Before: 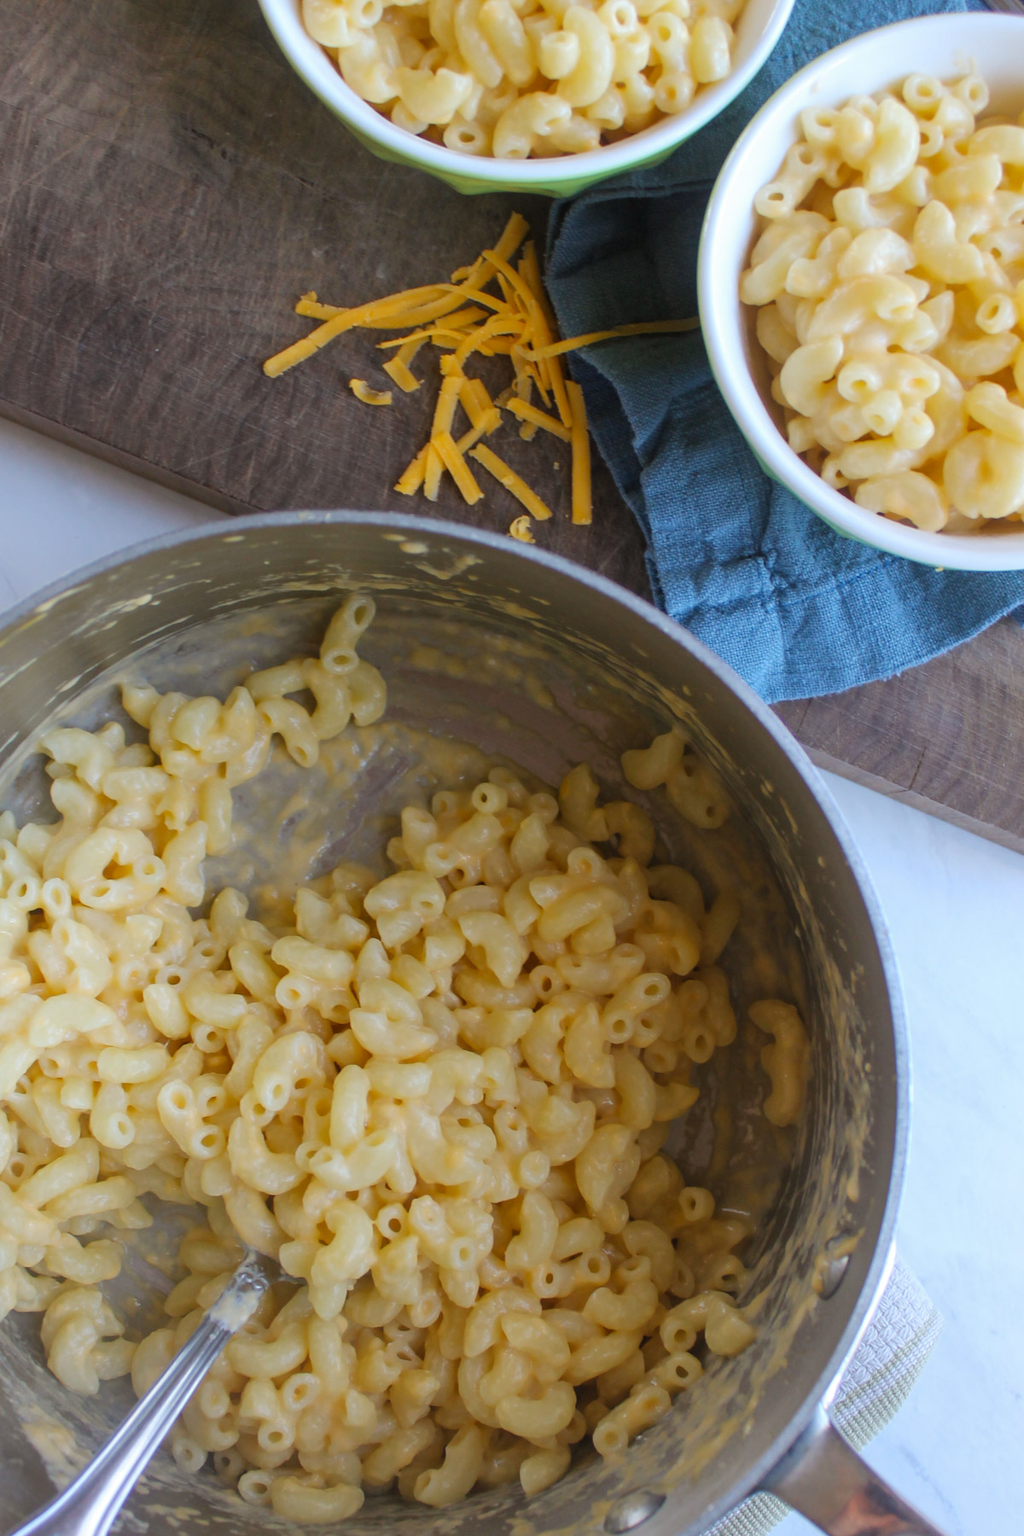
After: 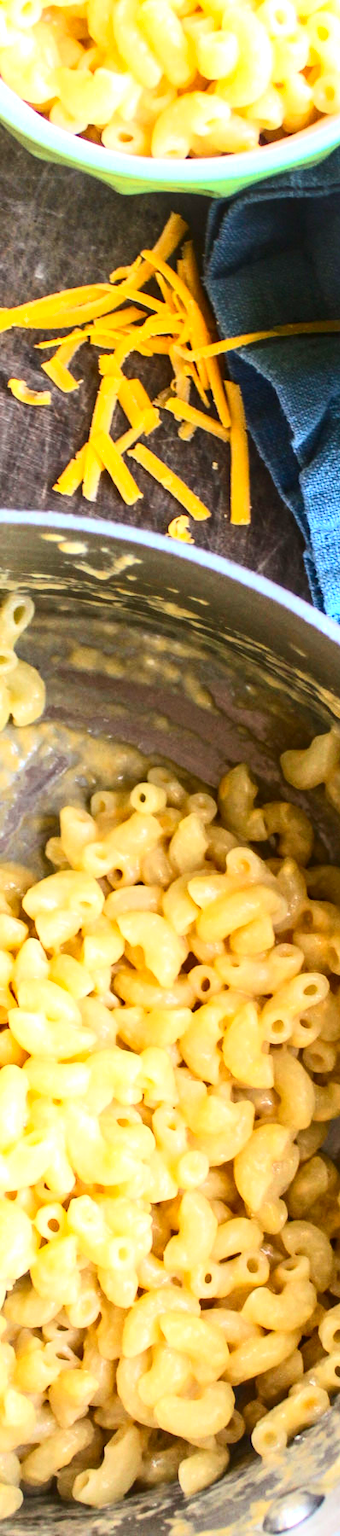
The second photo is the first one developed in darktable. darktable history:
local contrast: on, module defaults
exposure: black level correction 0, exposure 1.2 EV, compensate exposure bias true, compensate highlight preservation false
contrast brightness saturation: contrast 0.4, brightness 0.05, saturation 0.25
crop: left 33.36%, right 33.36%
